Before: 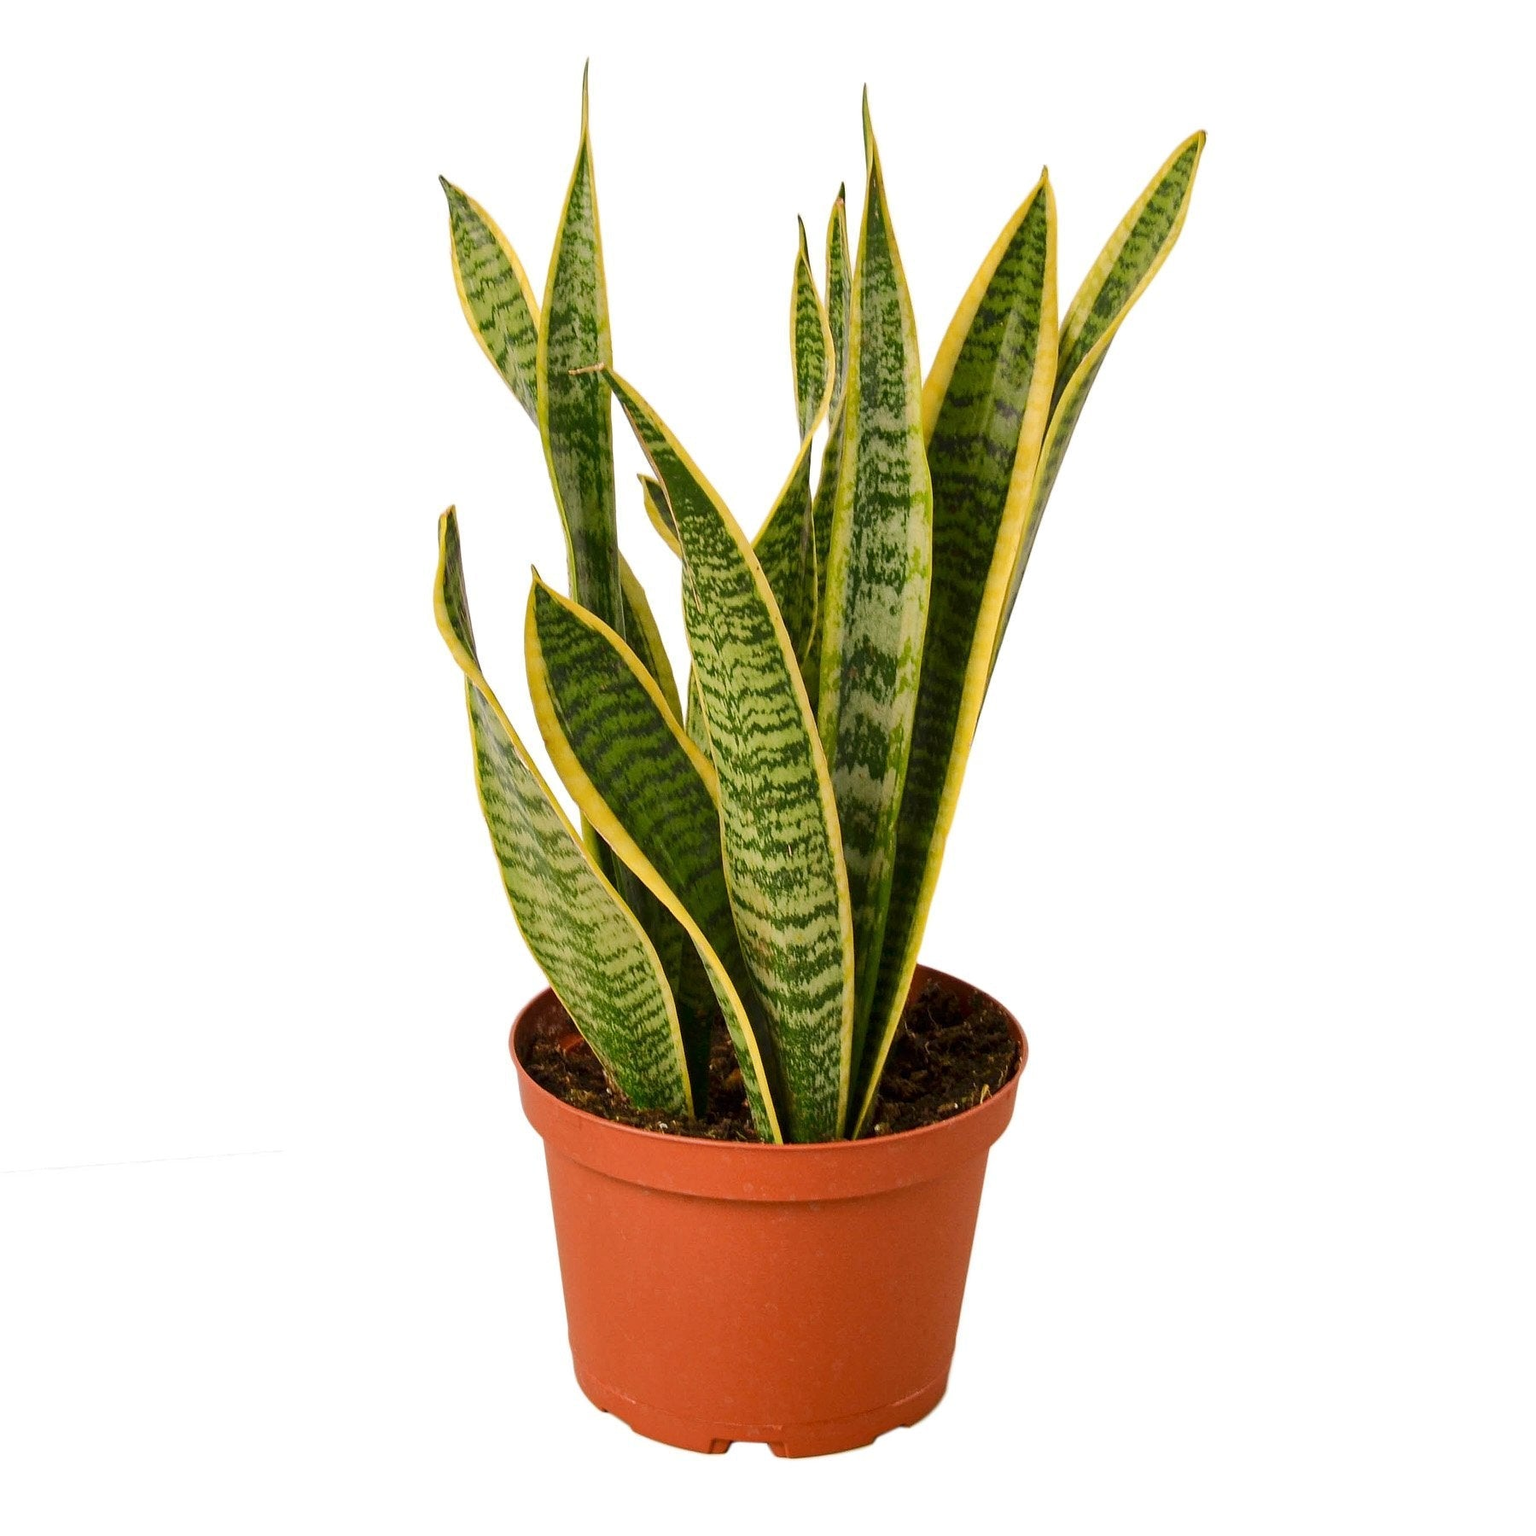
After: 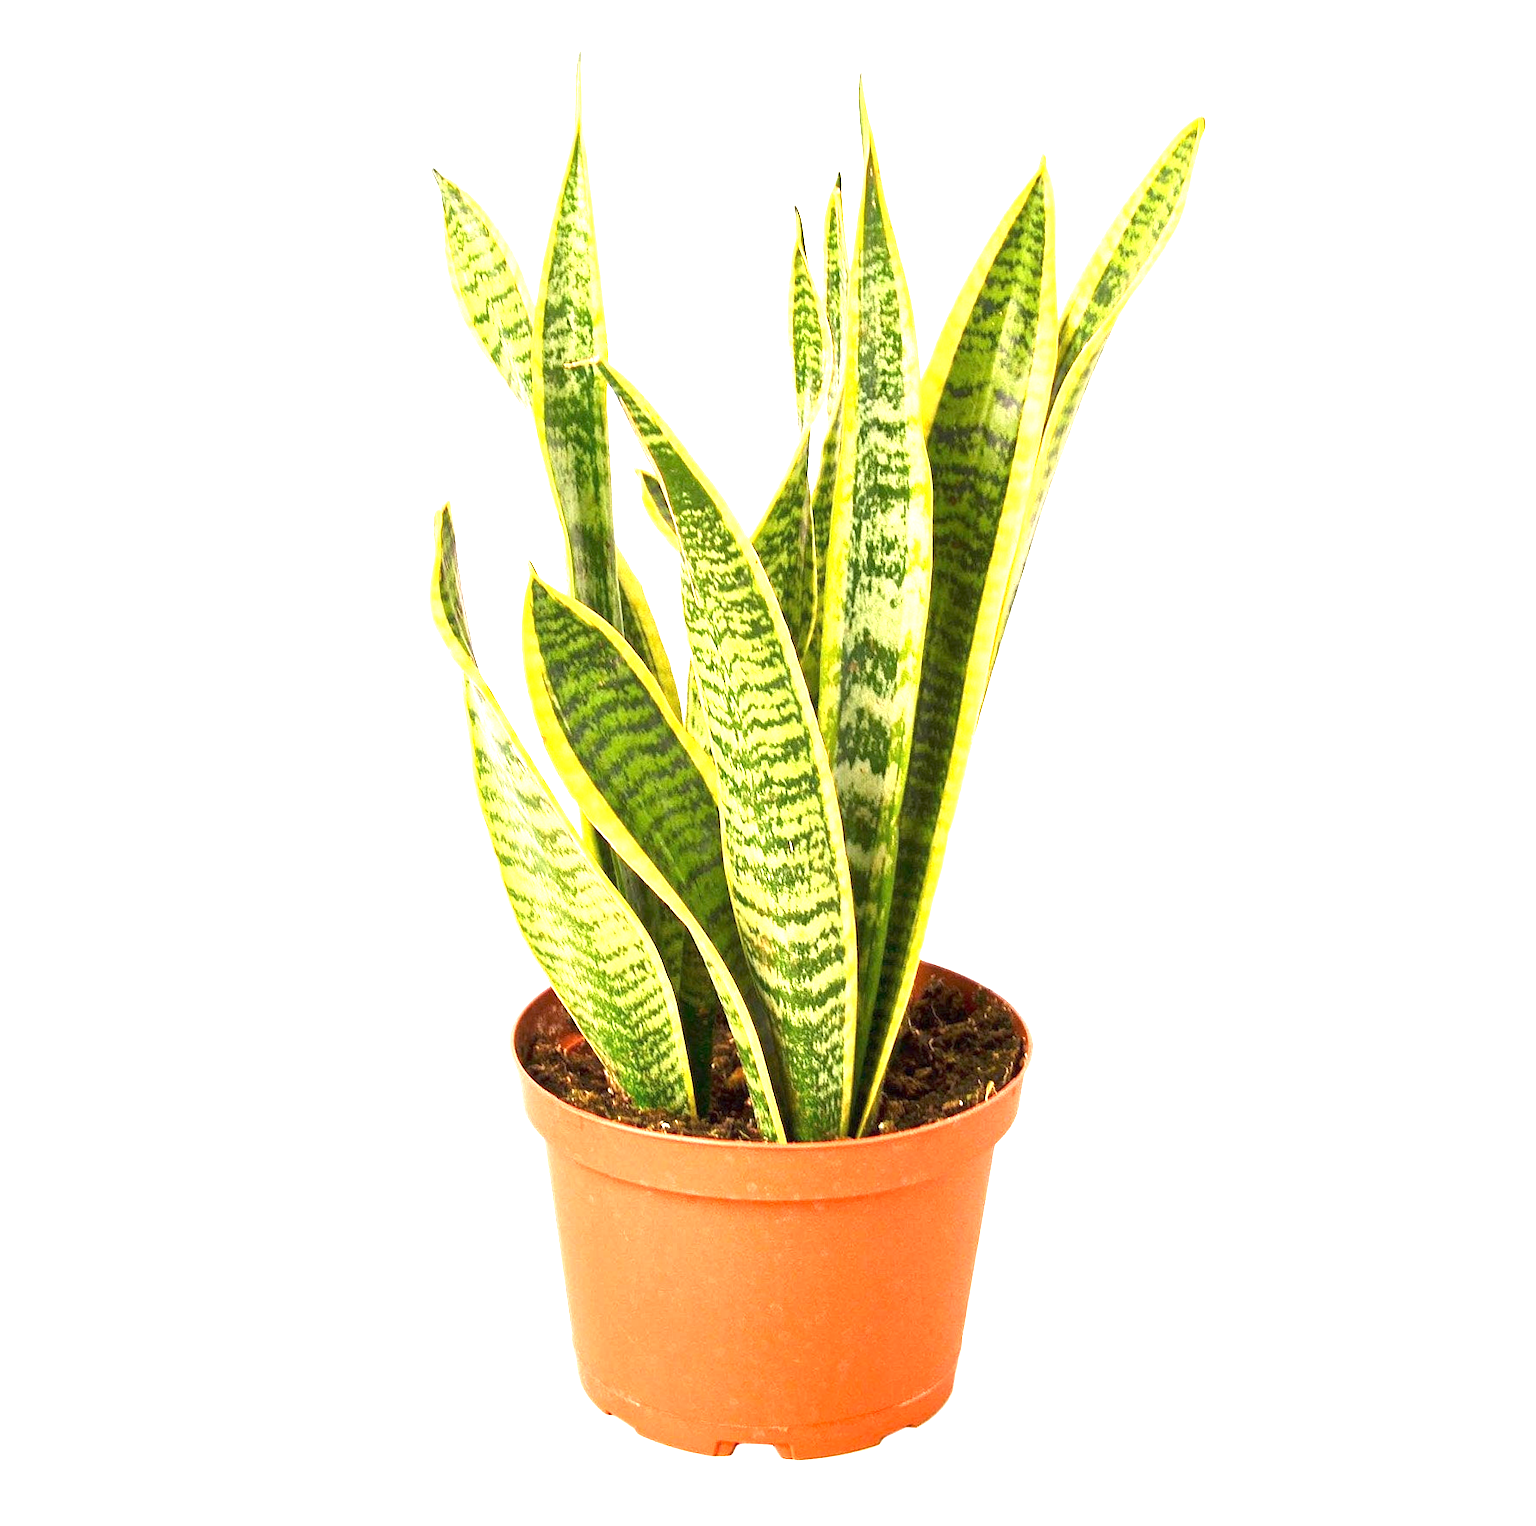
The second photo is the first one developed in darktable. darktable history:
exposure: exposure 2 EV, compensate exposure bias true, compensate highlight preservation false
rotate and perspective: rotation -0.45°, automatic cropping original format, crop left 0.008, crop right 0.992, crop top 0.012, crop bottom 0.988
